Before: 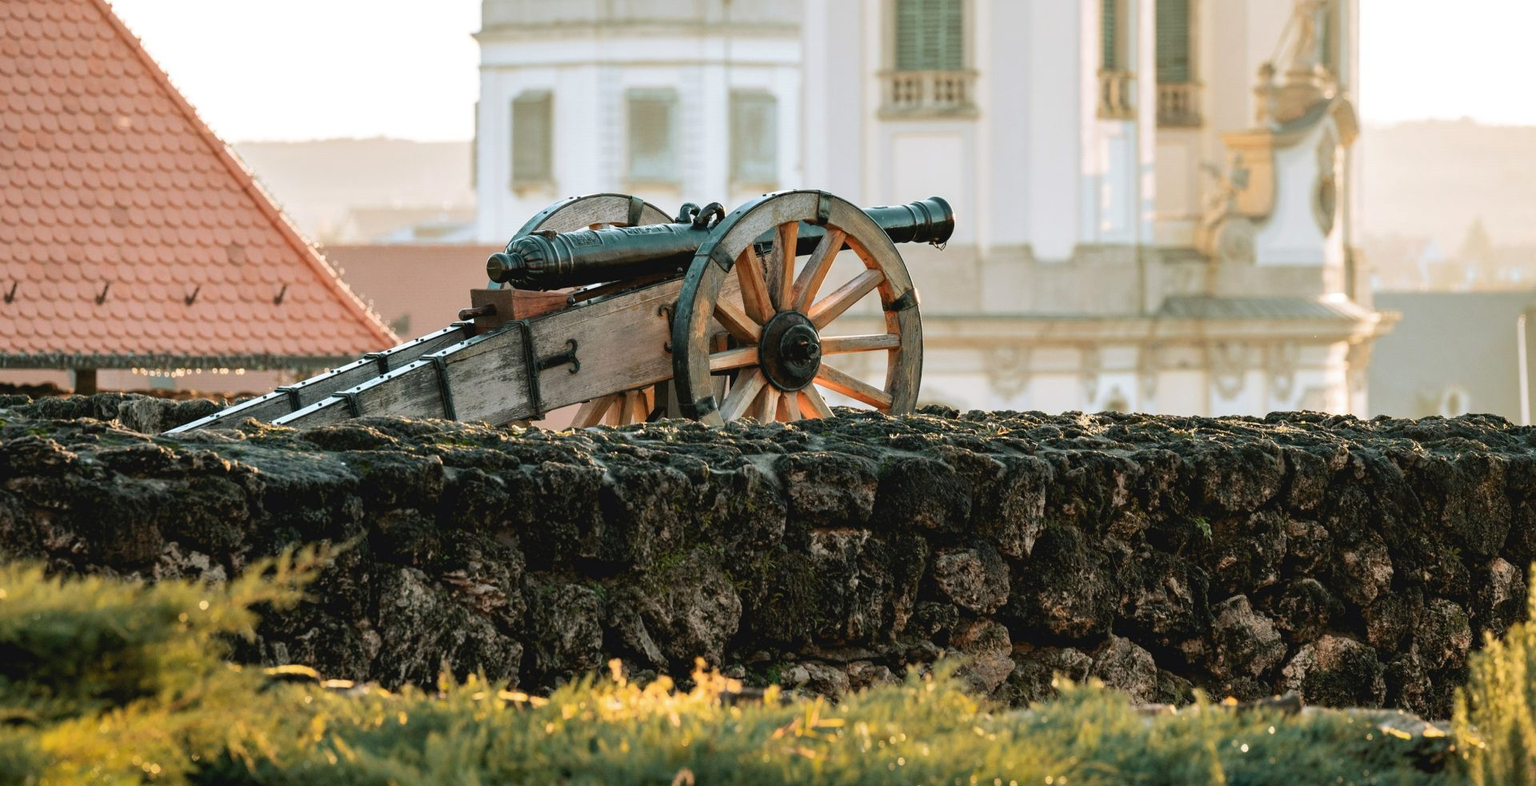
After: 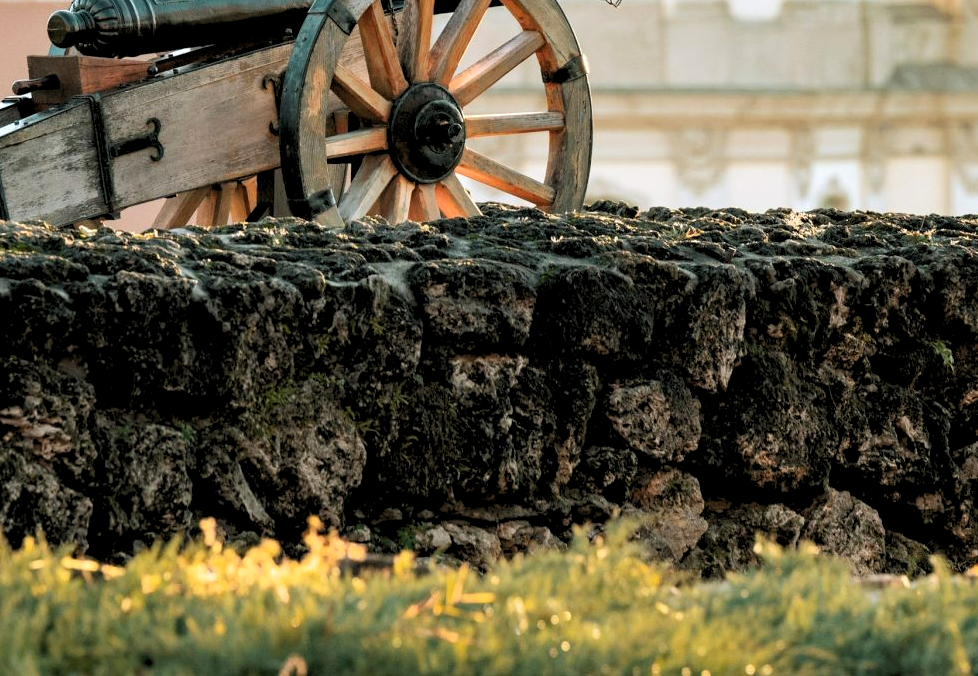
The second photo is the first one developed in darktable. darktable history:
crop and rotate: left 29.237%, top 31.152%, right 19.807%
rgb levels: levels [[0.01, 0.419, 0.839], [0, 0.5, 1], [0, 0.5, 1]]
